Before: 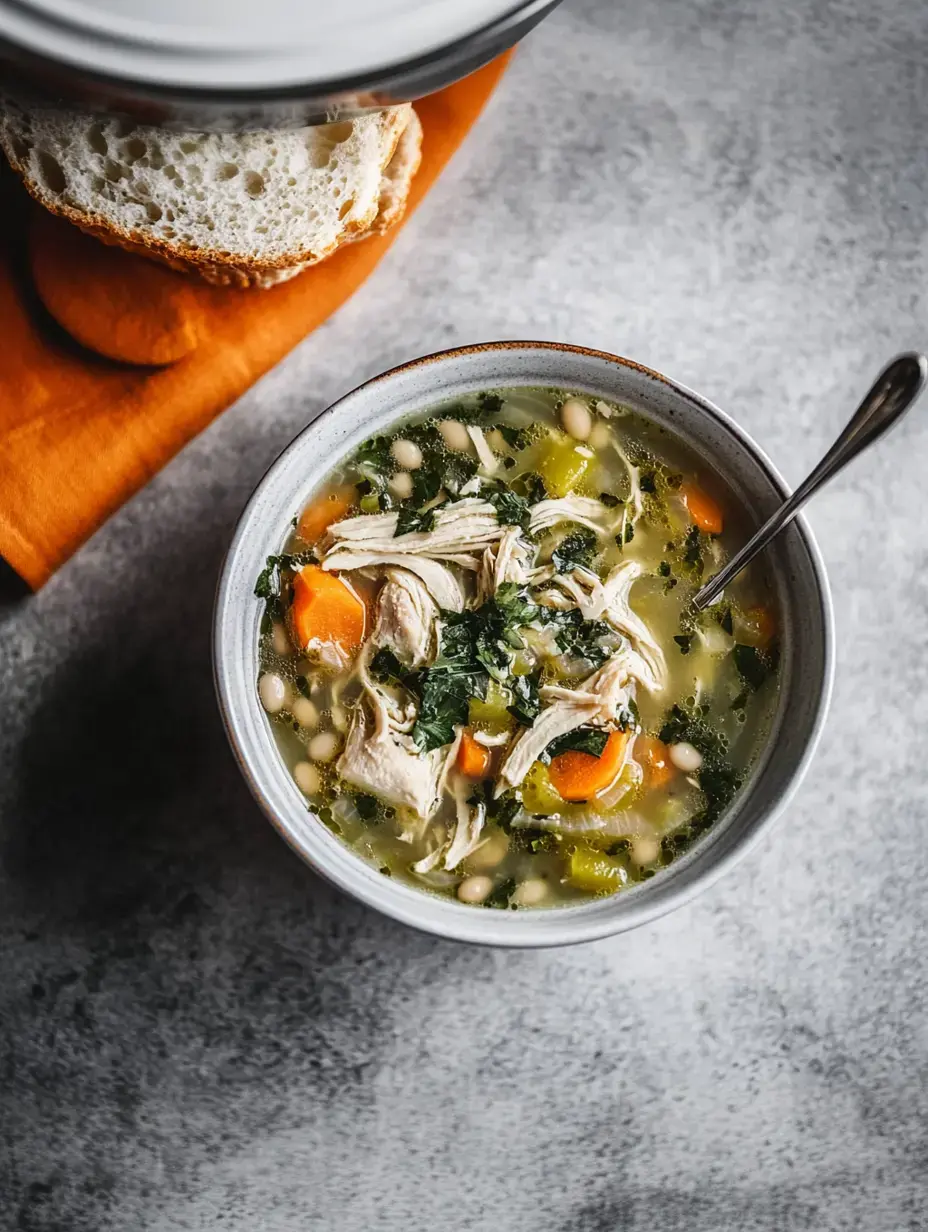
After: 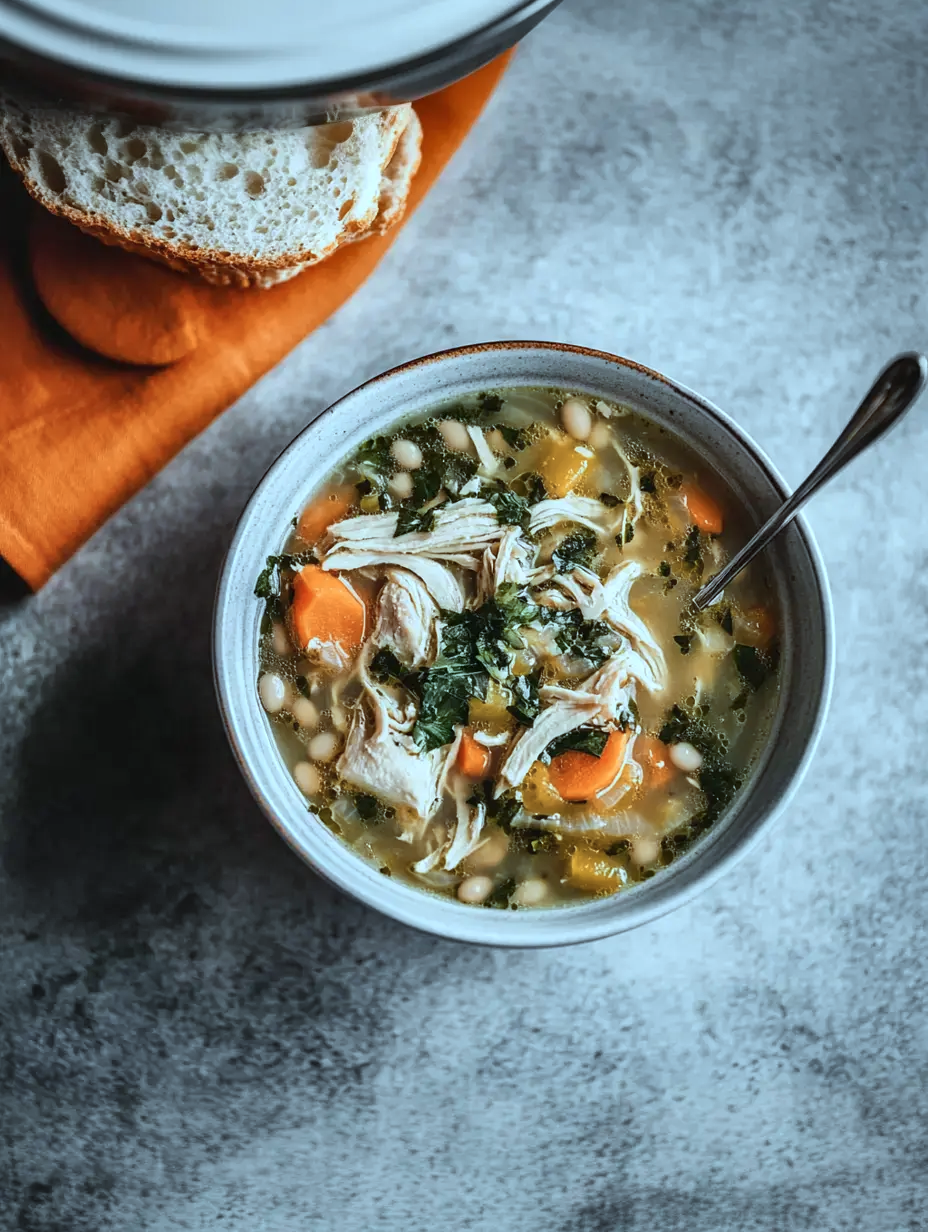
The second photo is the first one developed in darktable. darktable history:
shadows and highlights: soften with gaussian
color zones: curves: ch2 [(0, 0.5) (0.143, 0.5) (0.286, 0.416) (0.429, 0.5) (0.571, 0.5) (0.714, 0.5) (0.857, 0.5) (1, 0.5)]
color correction: highlights a* -11.81, highlights b* -15.59
